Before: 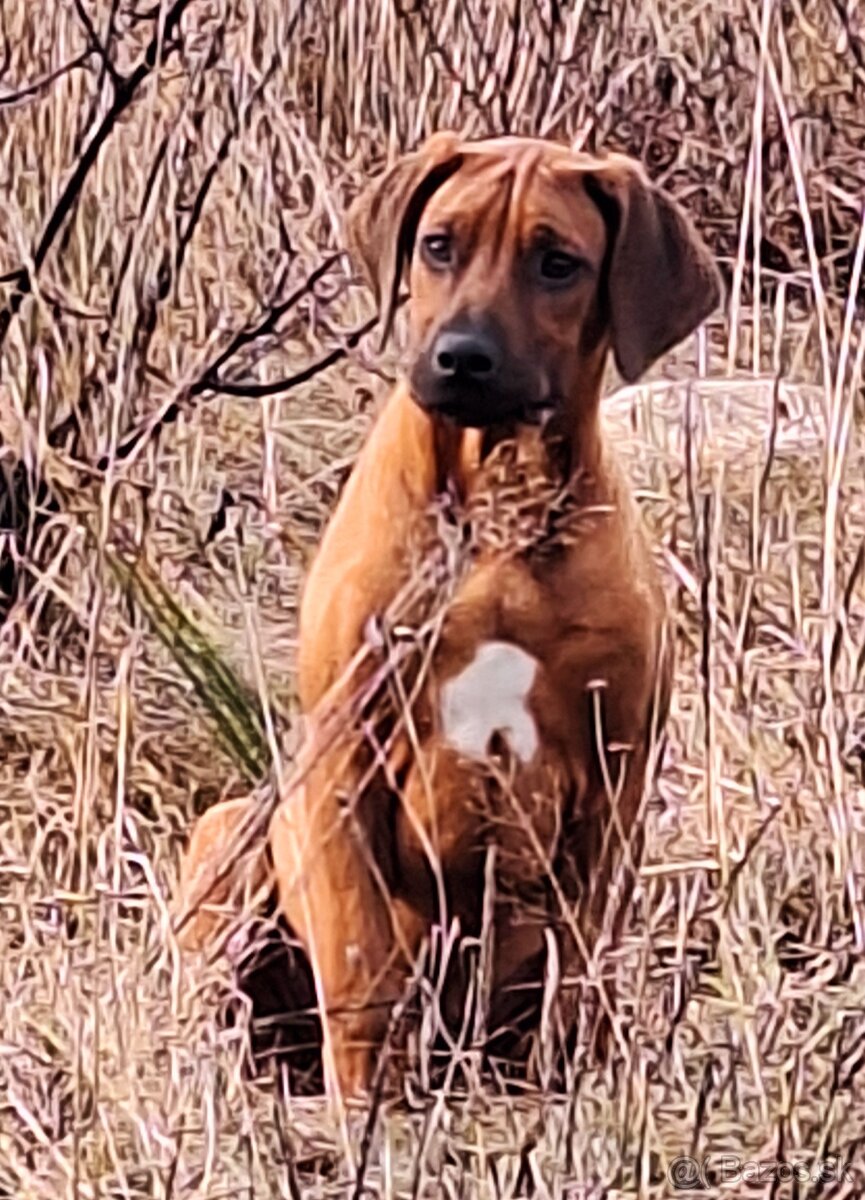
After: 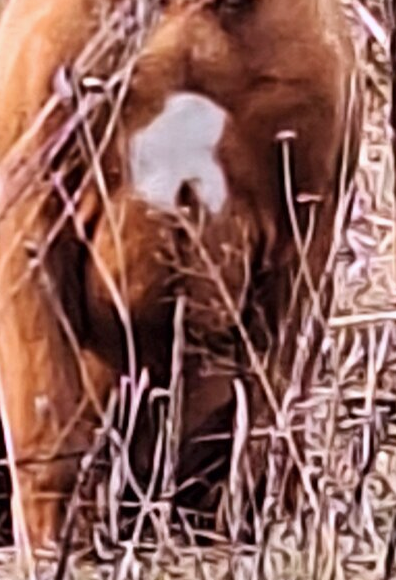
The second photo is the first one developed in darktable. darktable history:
white balance: red 0.984, blue 1.059
crop: left 35.976%, top 45.819%, right 18.162%, bottom 5.807%
